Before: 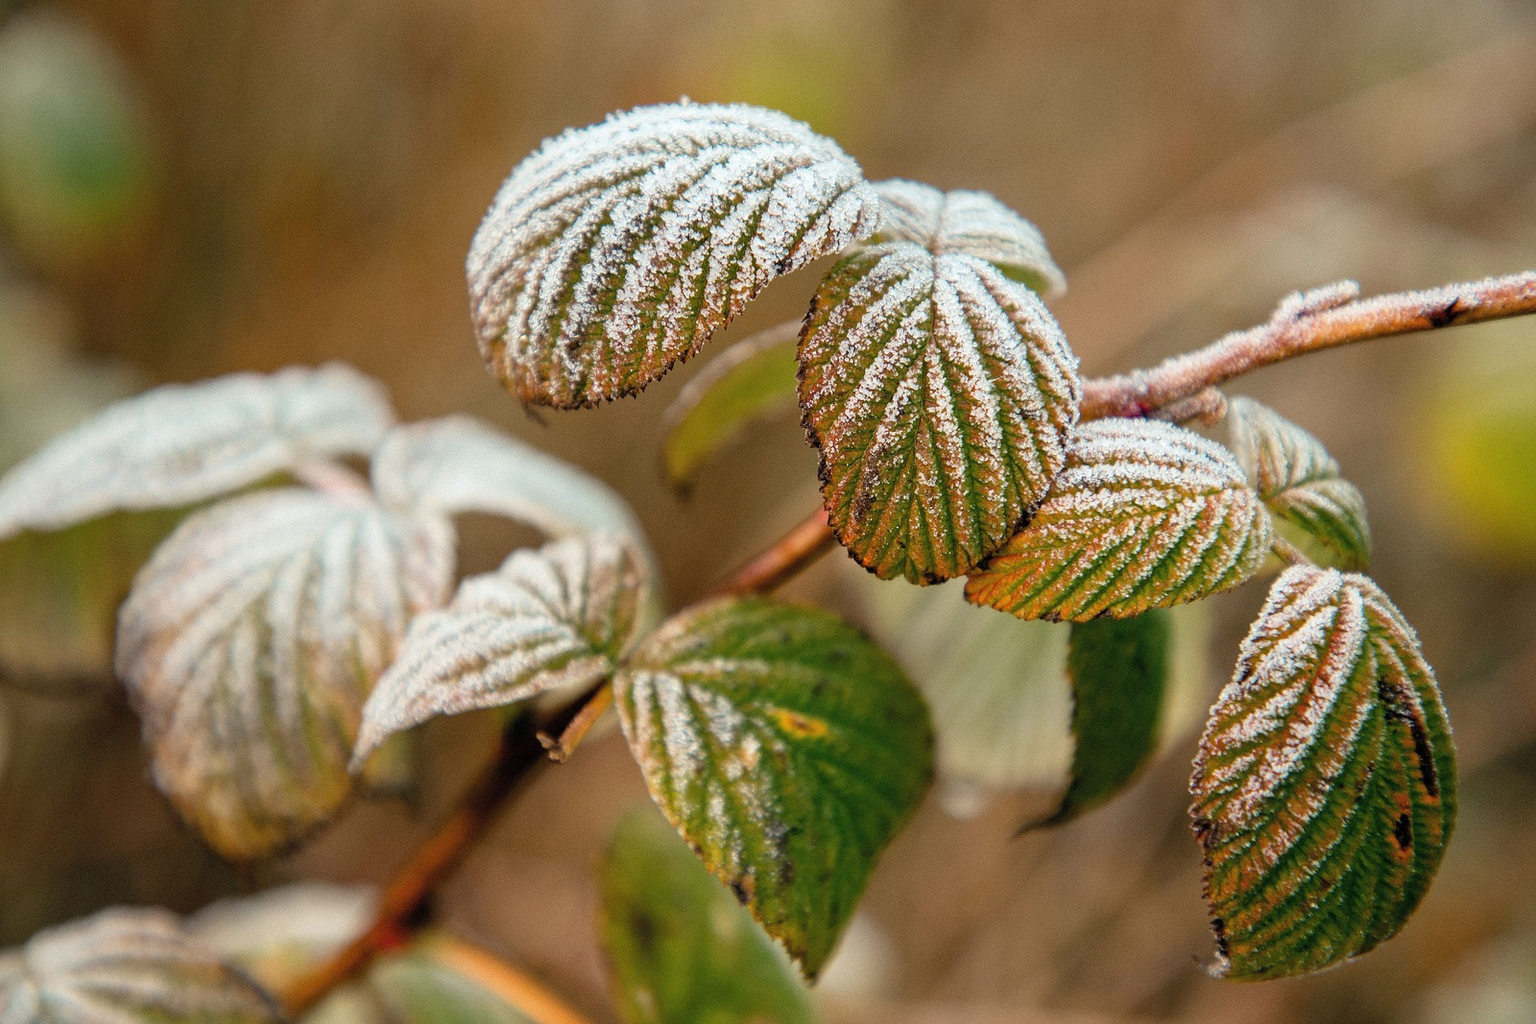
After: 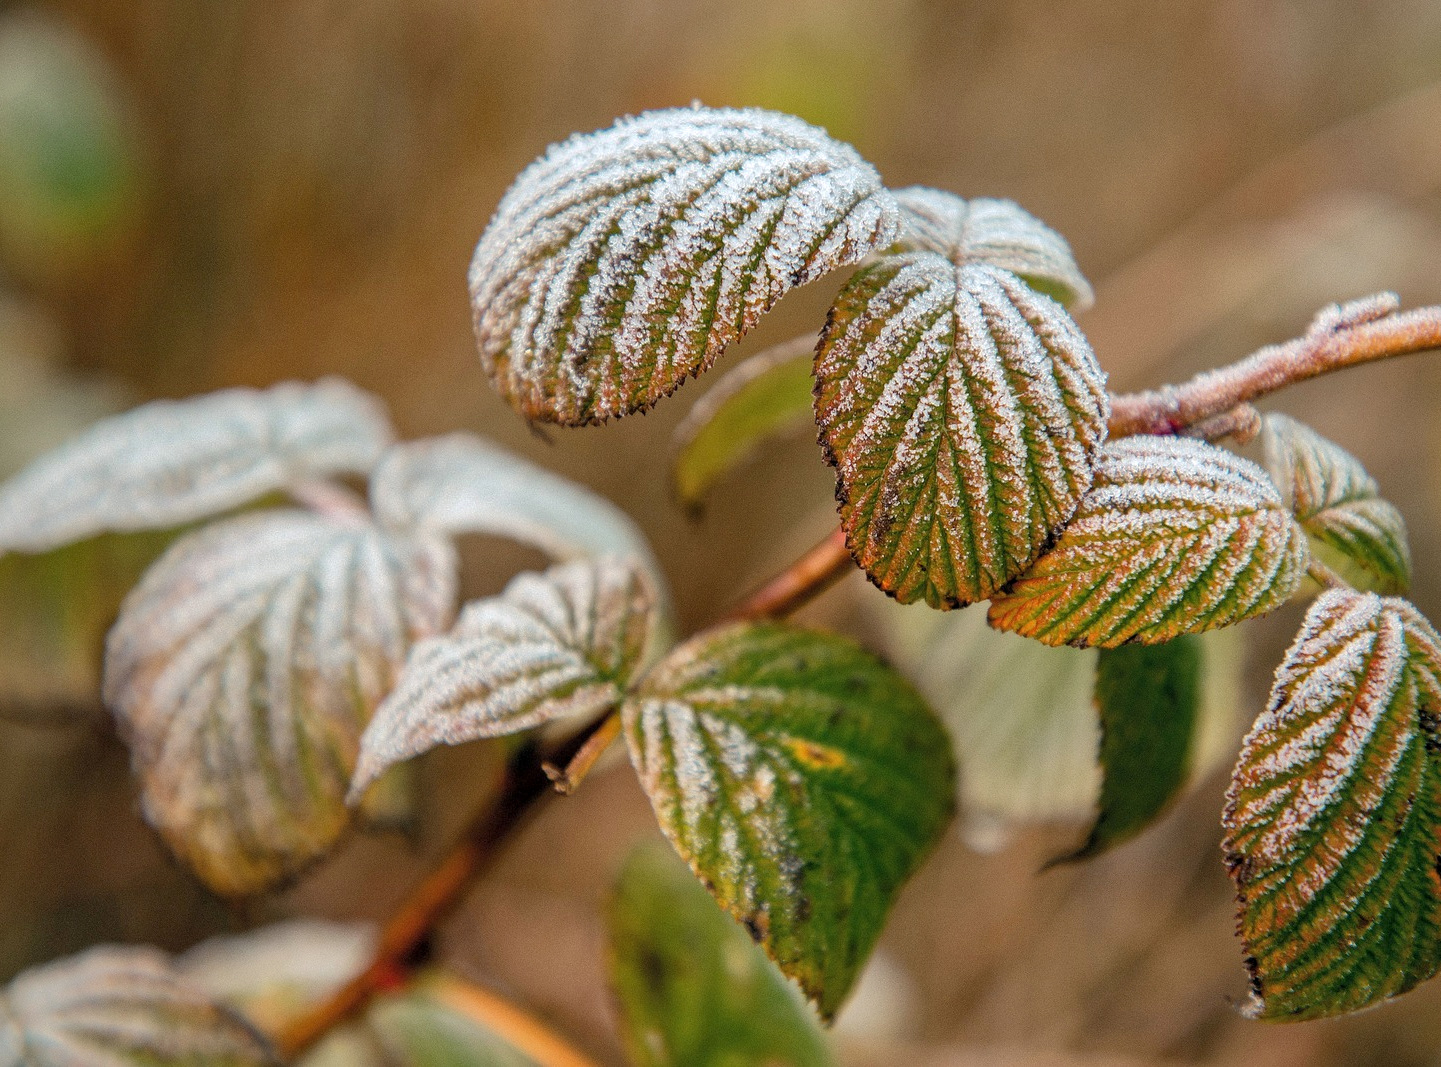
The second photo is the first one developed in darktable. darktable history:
white balance: red 1.004, blue 1.024
crop and rotate: left 1.088%, right 8.807%
local contrast: highlights 100%, shadows 100%, detail 120%, midtone range 0.2
shadows and highlights: shadows 40, highlights -60
